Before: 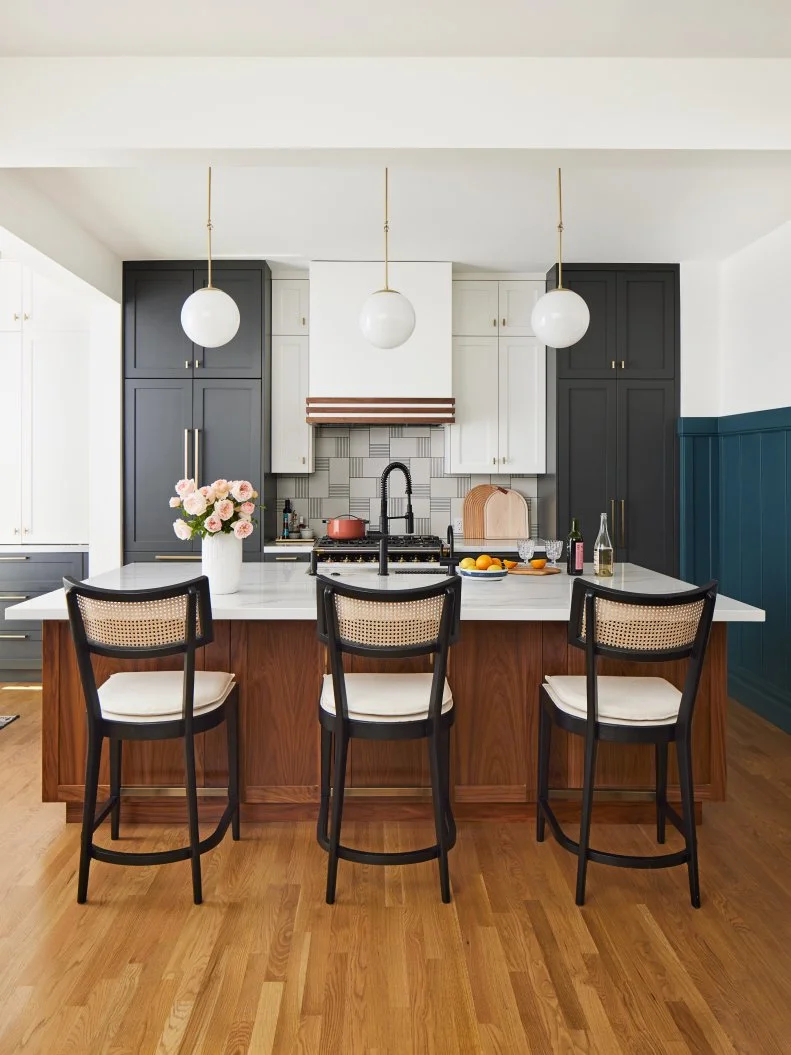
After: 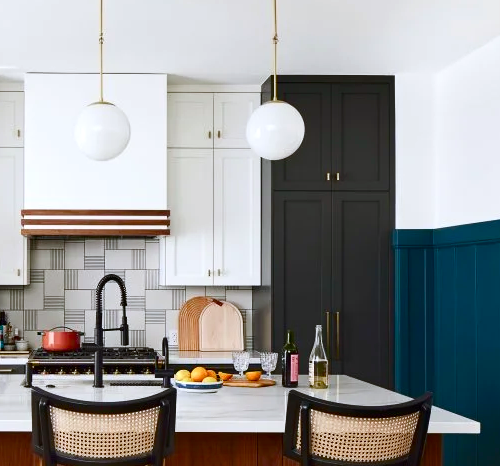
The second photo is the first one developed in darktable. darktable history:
contrast brightness saturation: contrast 0.125, brightness -0.057, saturation 0.157
crop: left 36.116%, top 17.879%, right 0.597%, bottom 37.882%
color balance rgb: highlights gain › luminance 16.891%, highlights gain › chroma 2.909%, highlights gain › hue 262.08°, global offset › hue 169.4°, perceptual saturation grading › global saturation 20%, perceptual saturation grading › highlights -49.676%, perceptual saturation grading › shadows 26.086%, global vibrance 20%
